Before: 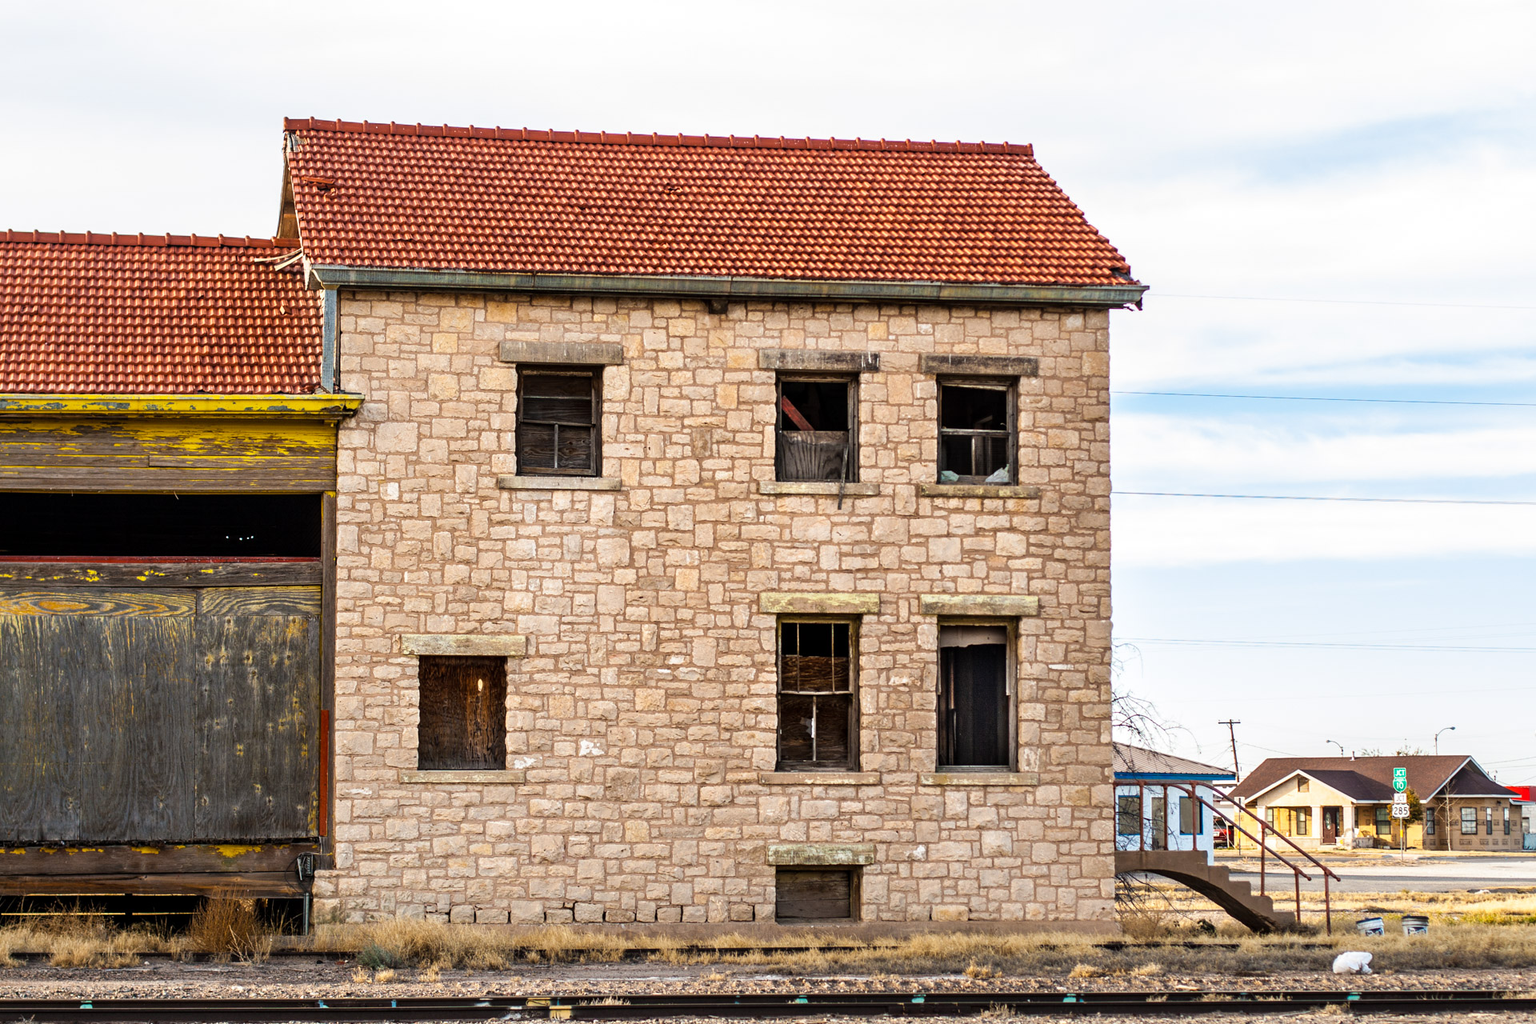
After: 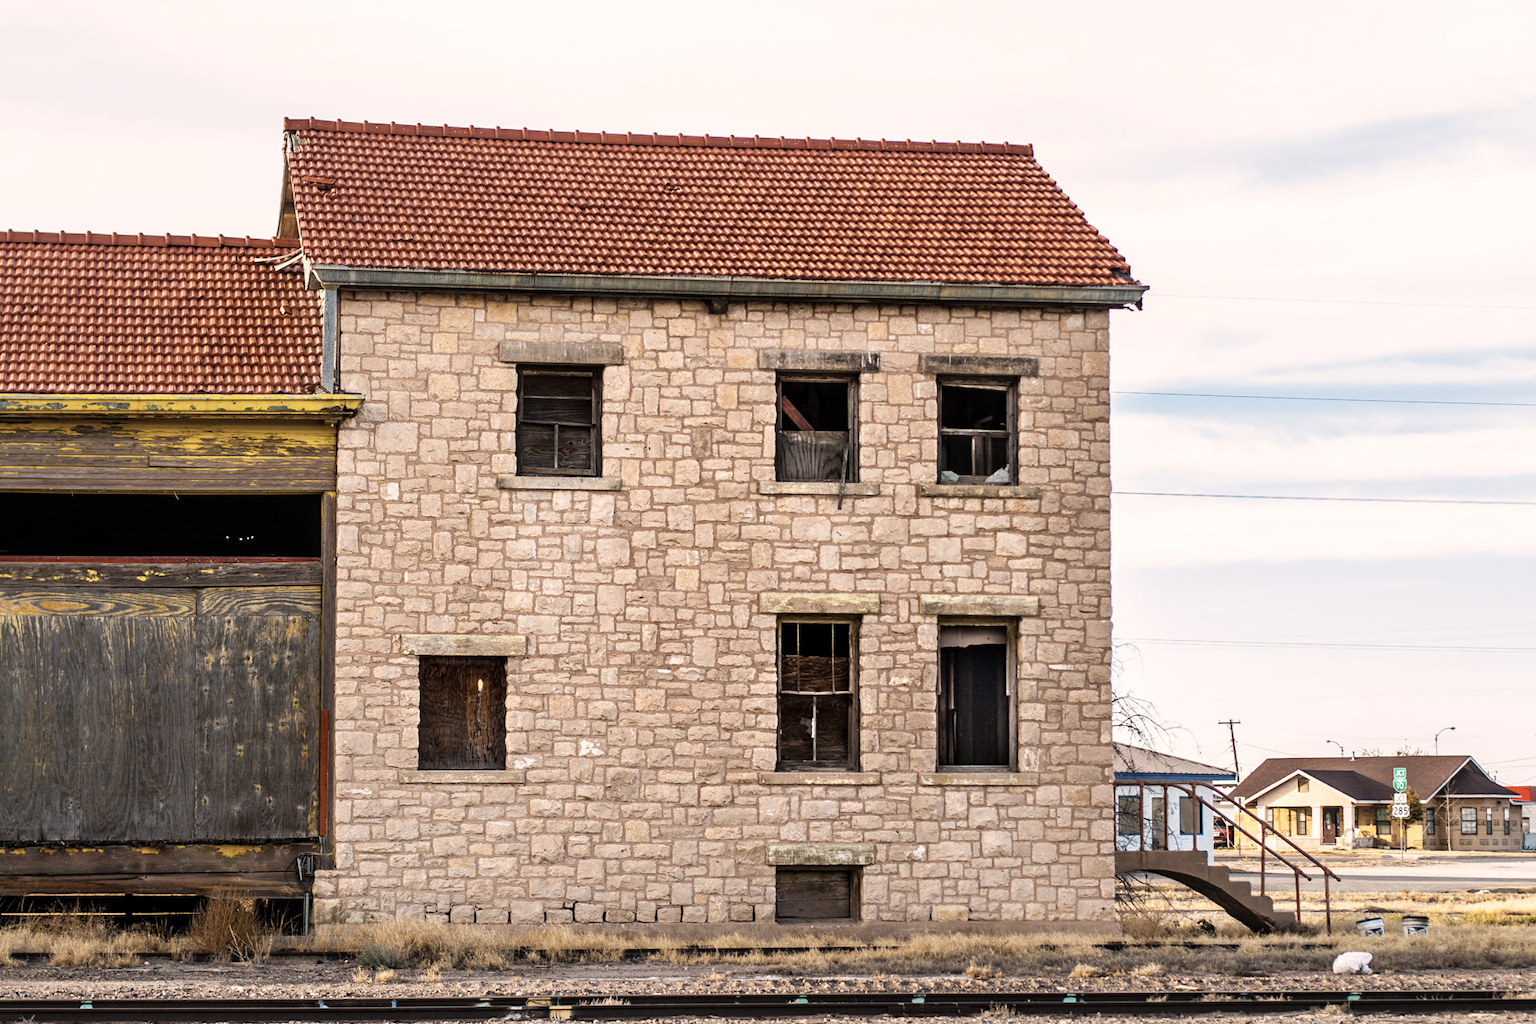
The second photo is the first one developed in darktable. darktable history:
color correction: highlights a* 5.5, highlights b* 5.22, saturation 0.68
